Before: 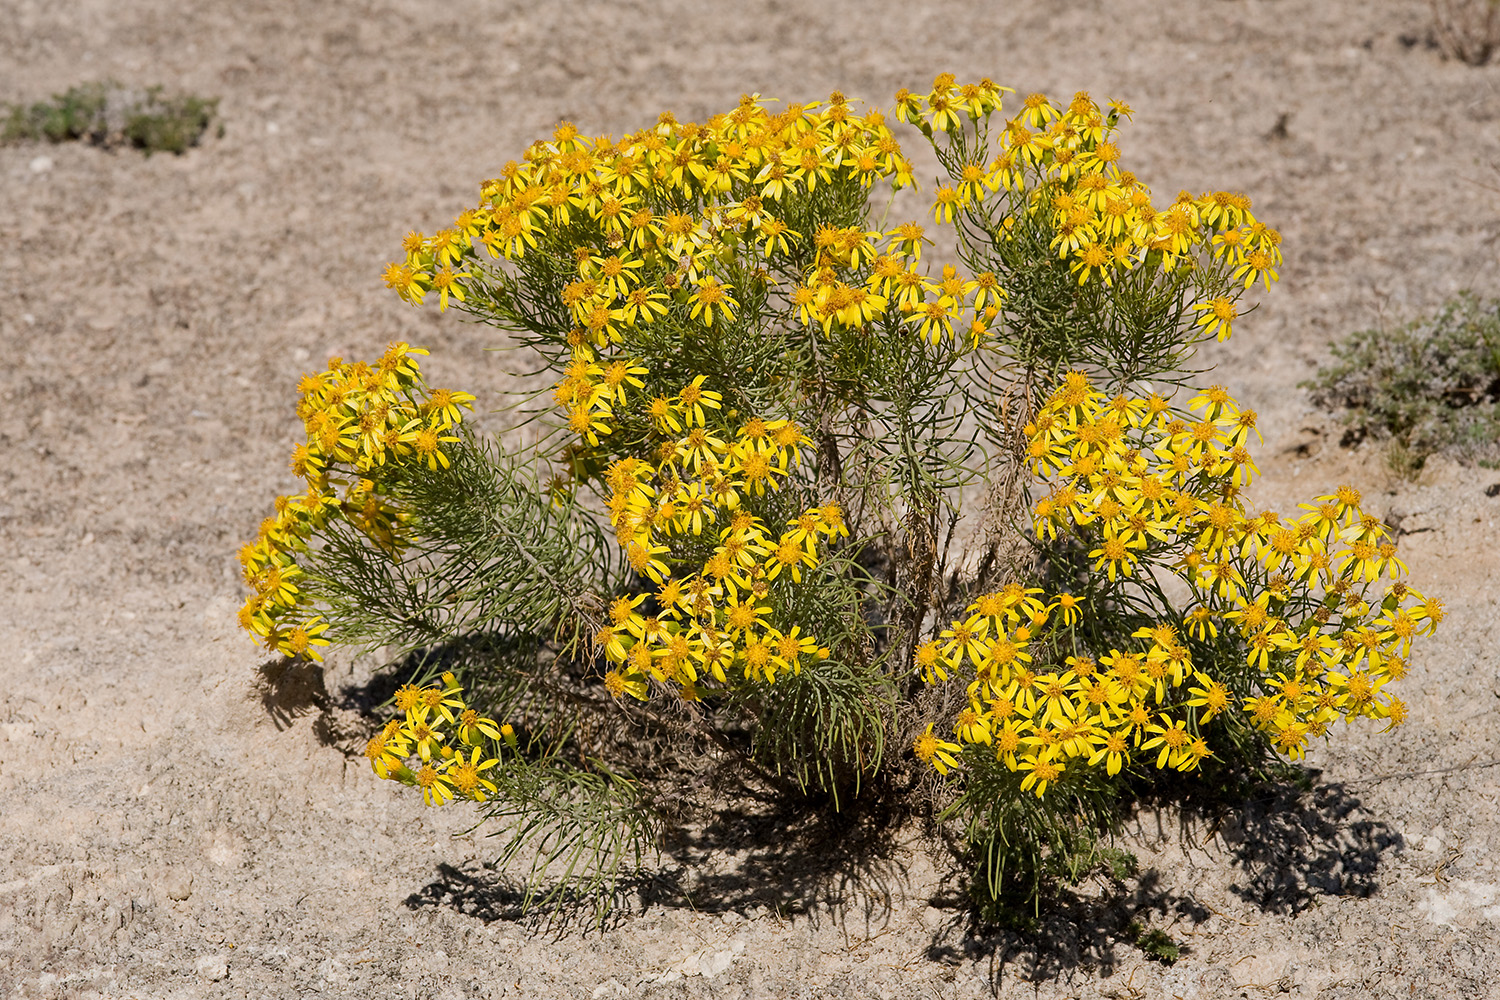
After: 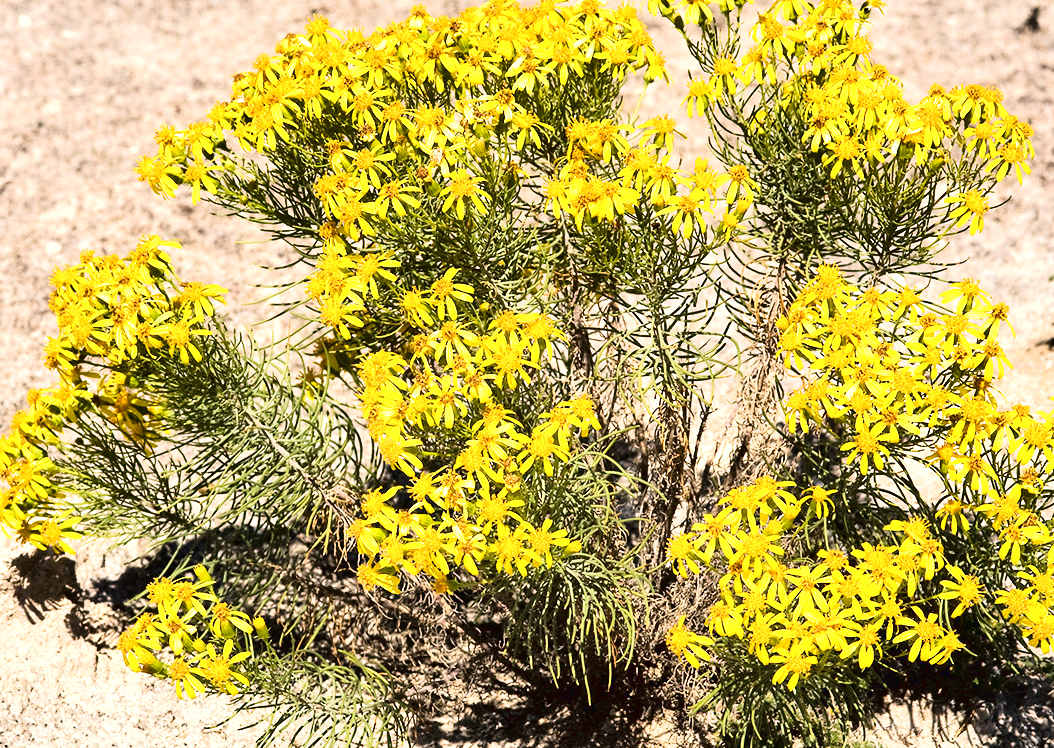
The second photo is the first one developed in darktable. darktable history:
crop and rotate: left 16.639%, top 10.729%, right 13.059%, bottom 14.426%
shadows and highlights: shadows 53.06, highlights color adjustment 0.458%, soften with gaussian
tone curve: curves: ch0 [(0, 0.032) (0.078, 0.052) (0.236, 0.168) (0.43, 0.472) (0.508, 0.566) (0.66, 0.754) (0.79, 0.883) (0.994, 0.974)]; ch1 [(0, 0) (0.161, 0.092) (0.35, 0.33) (0.379, 0.401) (0.456, 0.456) (0.508, 0.501) (0.547, 0.531) (0.573, 0.563) (0.625, 0.602) (0.718, 0.734) (1, 1)]; ch2 [(0, 0) (0.369, 0.427) (0.44, 0.434) (0.502, 0.501) (0.54, 0.537) (0.586, 0.59) (0.621, 0.604) (1, 1)], color space Lab, linked channels, preserve colors none
local contrast: mode bilateral grid, contrast 19, coarseness 51, detail 132%, midtone range 0.2
exposure: exposure 1.145 EV, compensate exposure bias true, compensate highlight preservation false
